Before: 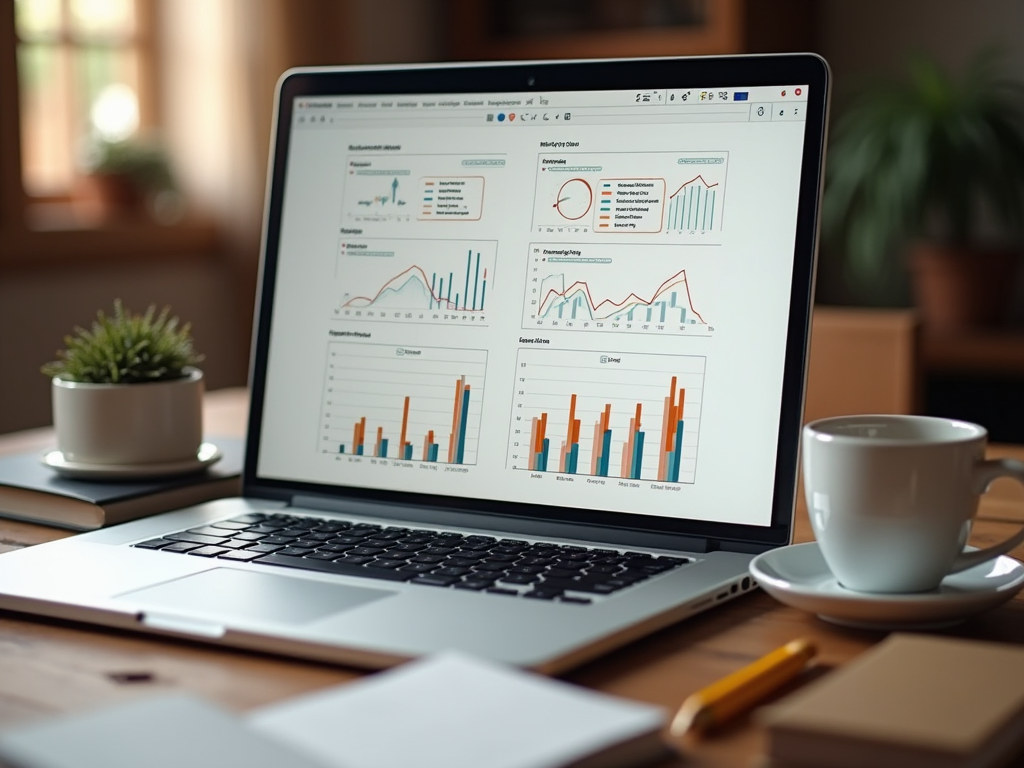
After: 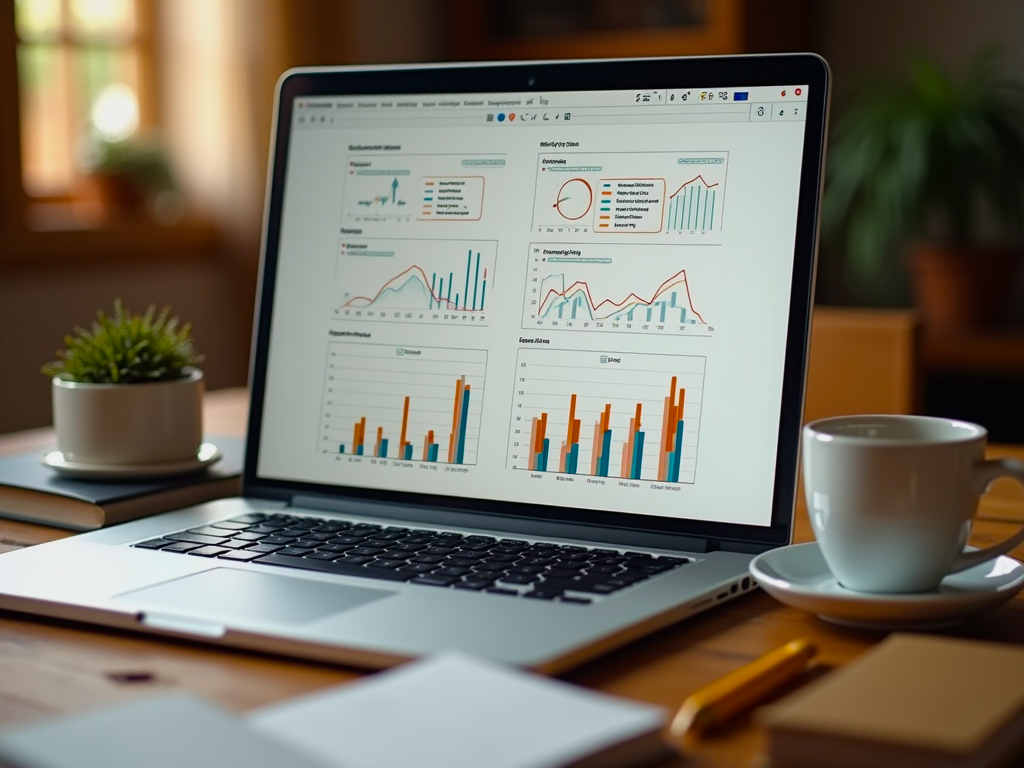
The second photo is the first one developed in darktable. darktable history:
exposure: exposure -0.177 EV, compensate highlight preservation false
base curve: curves: ch0 [(0, 0) (0.303, 0.277) (1, 1)]
color balance rgb: linear chroma grading › global chroma 15%, perceptual saturation grading › global saturation 30%
